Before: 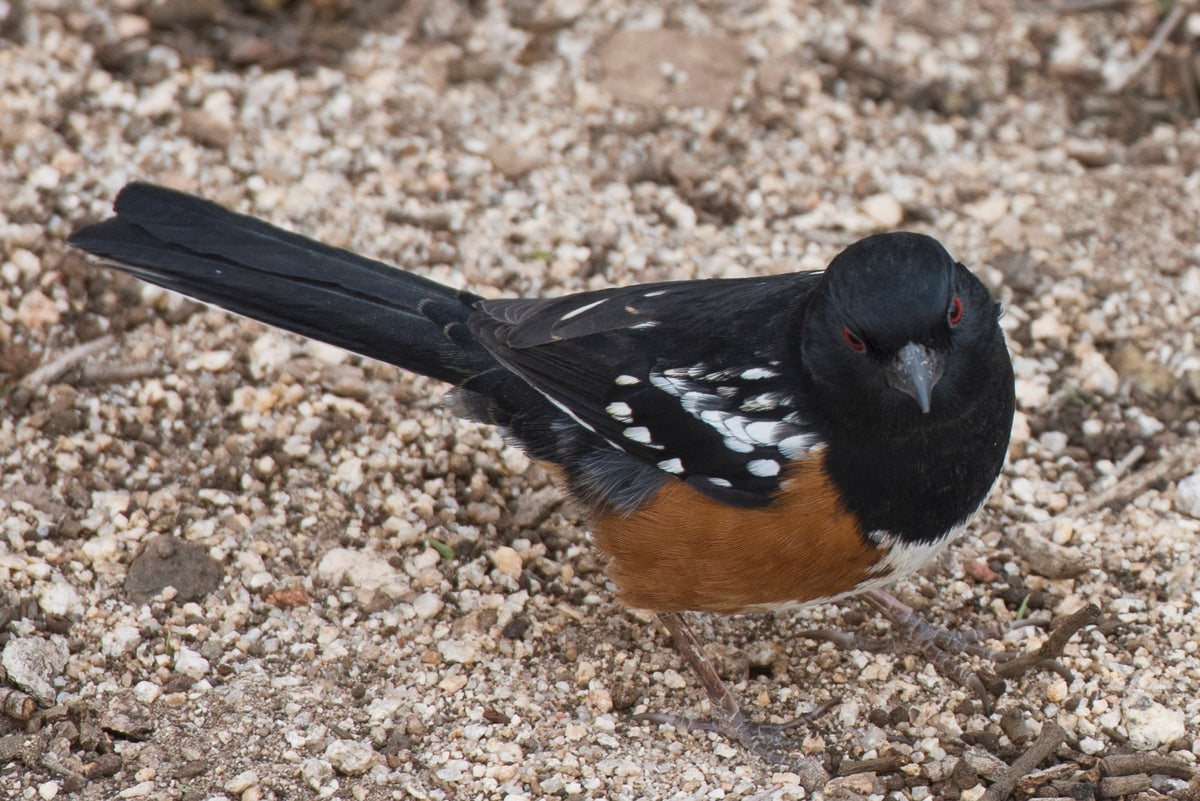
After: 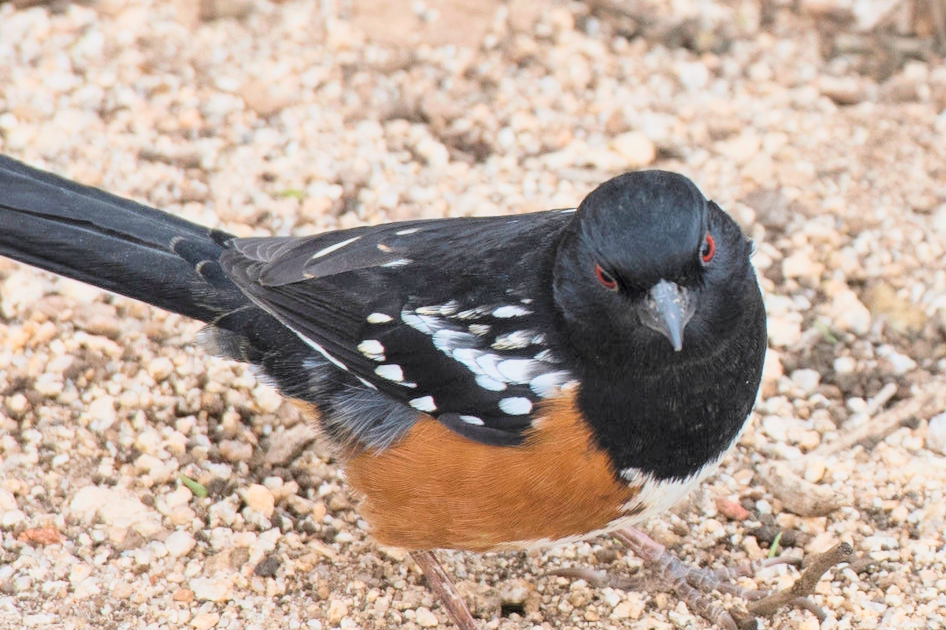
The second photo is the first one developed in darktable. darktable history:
crop and rotate: left 20.74%, top 7.912%, right 0.375%, bottom 13.378%
filmic rgb: black relative exposure -7.15 EV, white relative exposure 5.36 EV, hardness 3.02, color science v6 (2022)
exposure: black level correction 0, exposure 1.7 EV, compensate exposure bias true, compensate highlight preservation false
